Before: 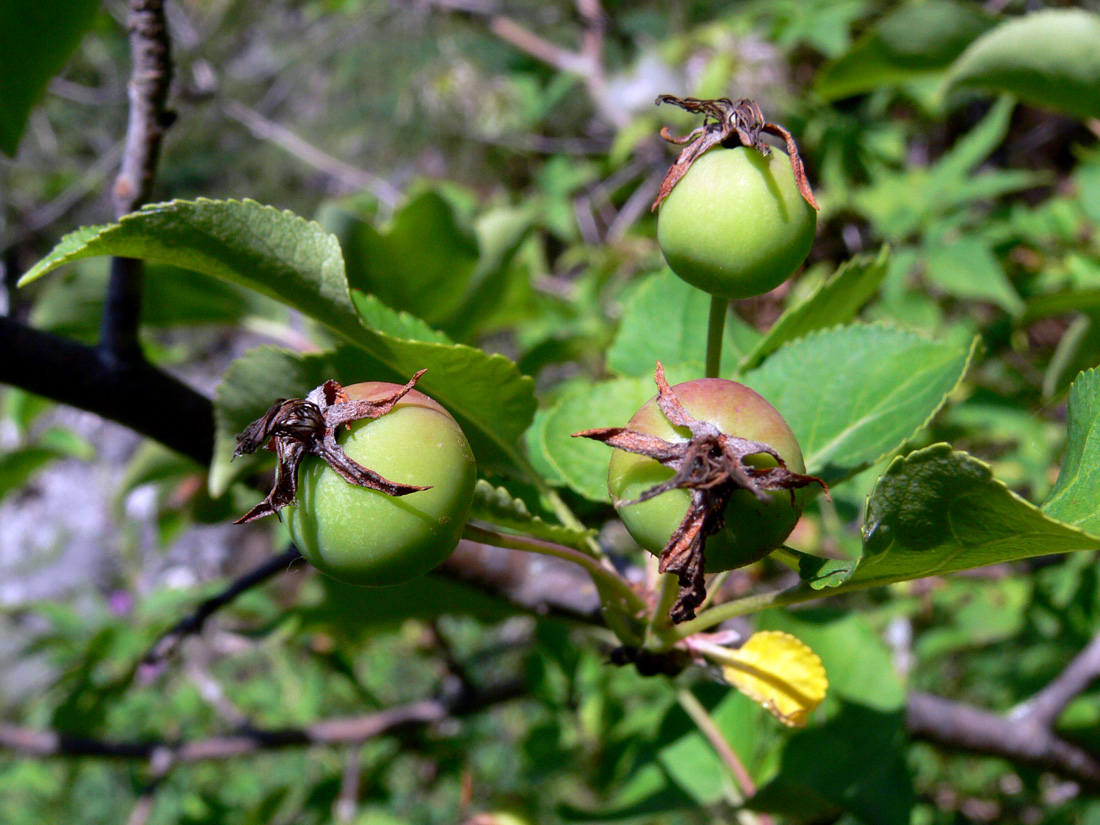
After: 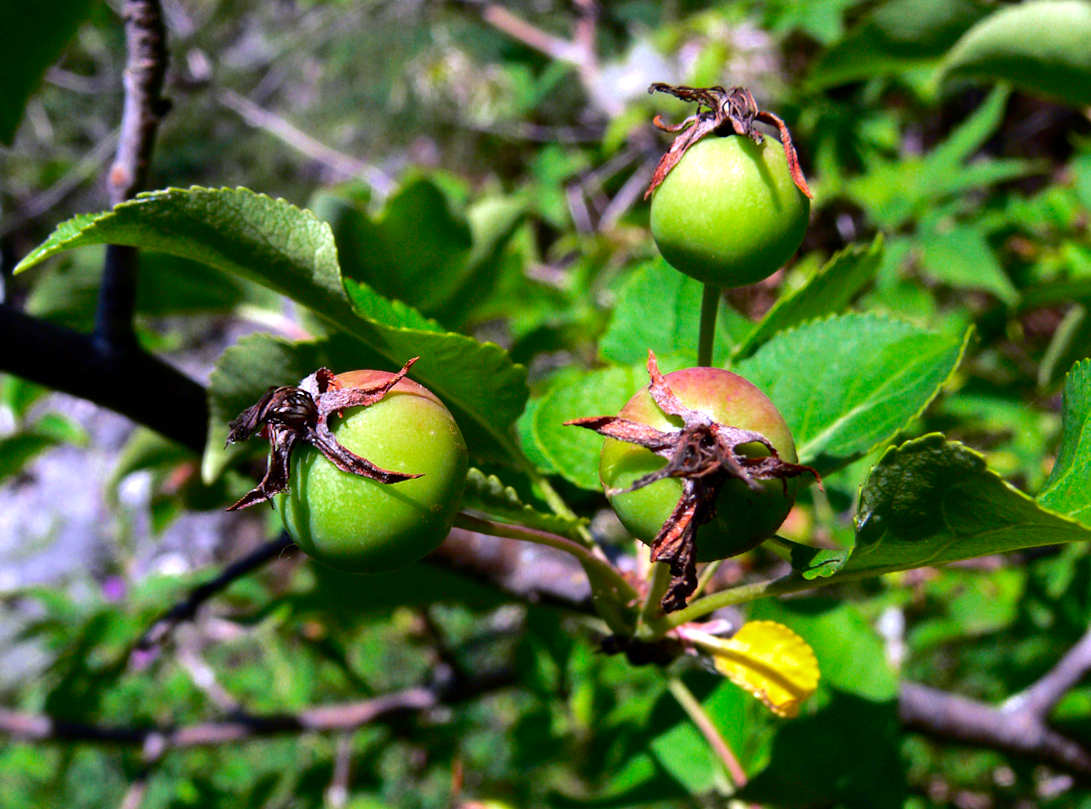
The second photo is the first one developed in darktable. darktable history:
rotate and perspective: rotation 0.192°, lens shift (horizontal) -0.015, crop left 0.005, crop right 0.996, crop top 0.006, crop bottom 0.99
color zones: curves: ch0 [(0, 0.425) (0.143, 0.422) (0.286, 0.42) (0.429, 0.419) (0.571, 0.419) (0.714, 0.42) (0.857, 0.422) (1, 0.425)]; ch1 [(0, 0.666) (0.143, 0.669) (0.286, 0.671) (0.429, 0.67) (0.571, 0.67) (0.714, 0.67) (0.857, 0.67) (1, 0.666)]
crop: top 1.049%, right 0.001%
tone equalizer: -8 EV -0.75 EV, -7 EV -0.7 EV, -6 EV -0.6 EV, -5 EV -0.4 EV, -3 EV 0.4 EV, -2 EV 0.6 EV, -1 EV 0.7 EV, +0 EV 0.75 EV, edges refinement/feathering 500, mask exposure compensation -1.57 EV, preserve details no
